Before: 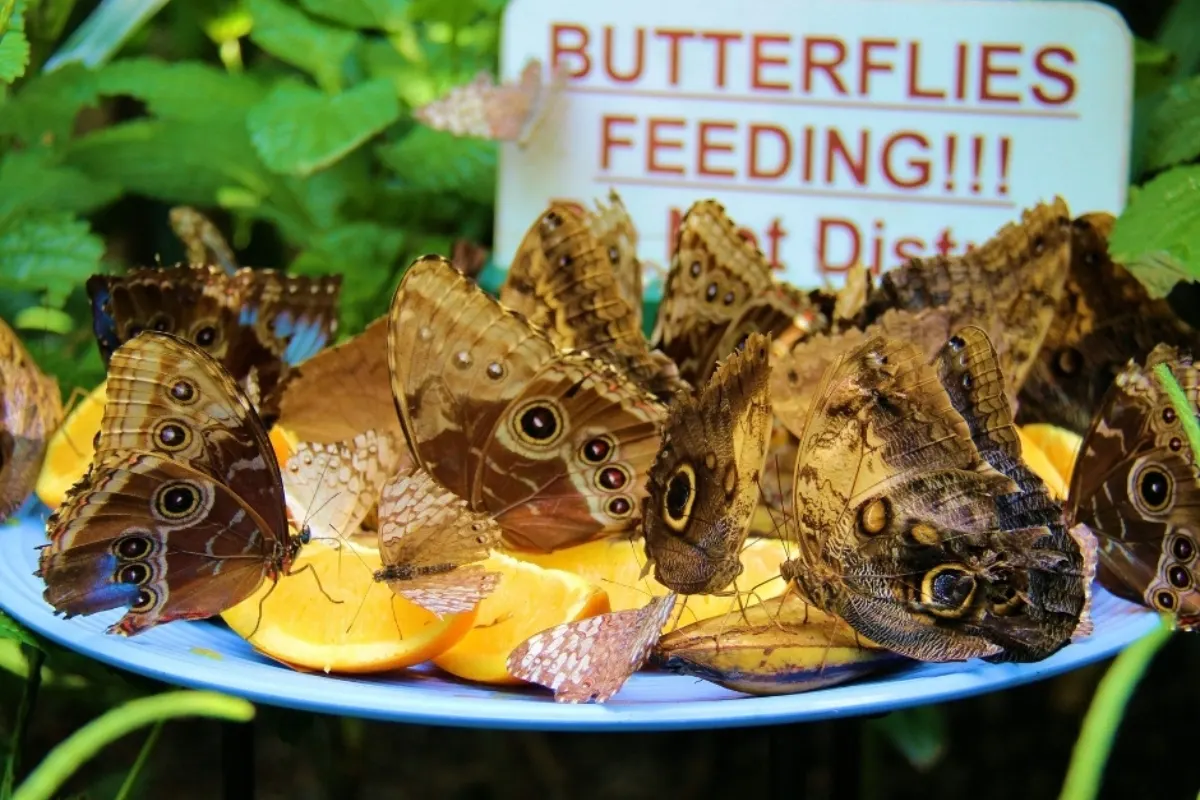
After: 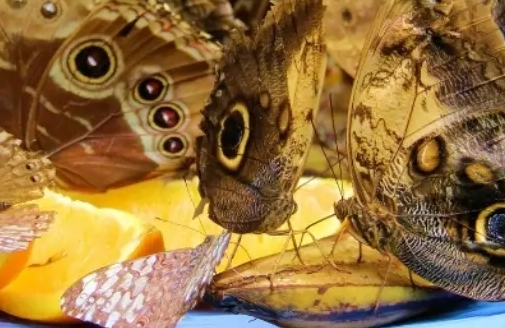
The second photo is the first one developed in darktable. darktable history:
crop: left 37.221%, top 45.169%, right 20.63%, bottom 13.777%
shadows and highlights: radius 125.46, shadows 30.51, highlights -30.51, low approximation 0.01, soften with gaussian
